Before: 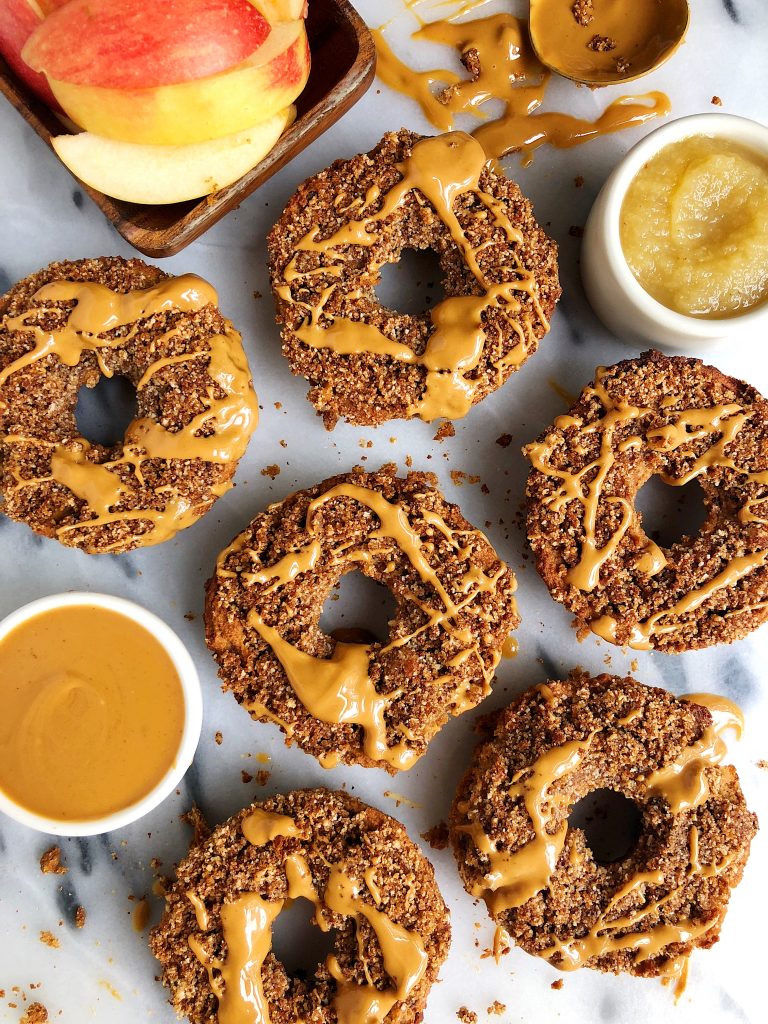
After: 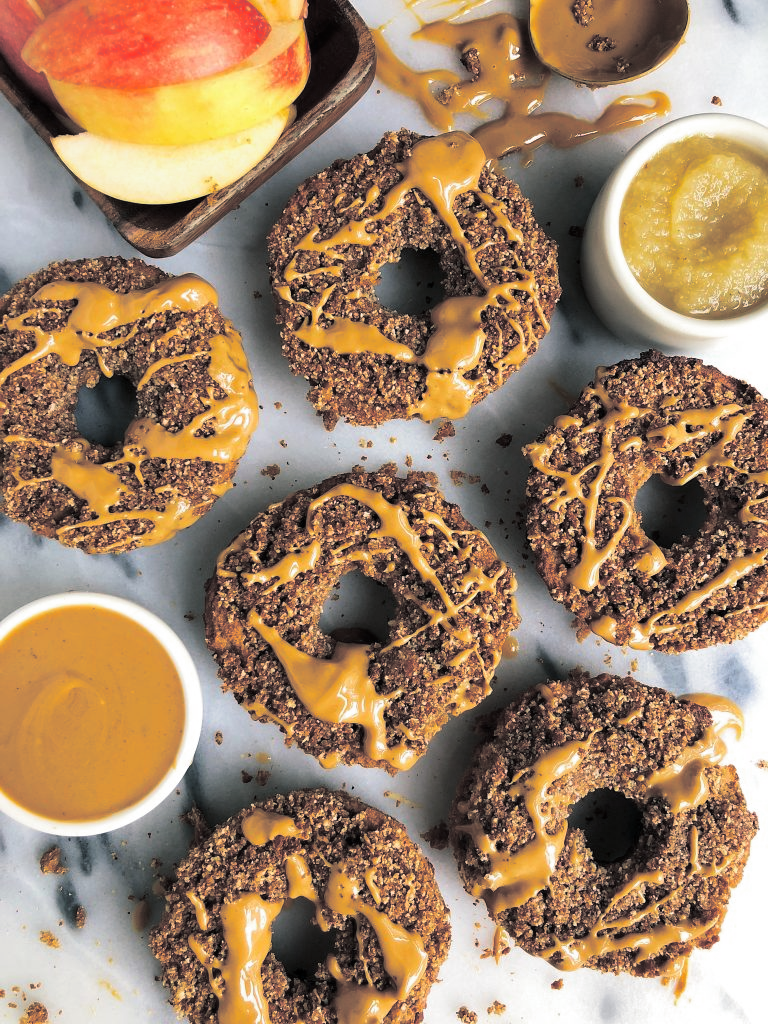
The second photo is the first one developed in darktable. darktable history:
vibrance: vibrance 15%
split-toning: shadows › hue 201.6°, shadows › saturation 0.16, highlights › hue 50.4°, highlights › saturation 0.2, balance -49.9
